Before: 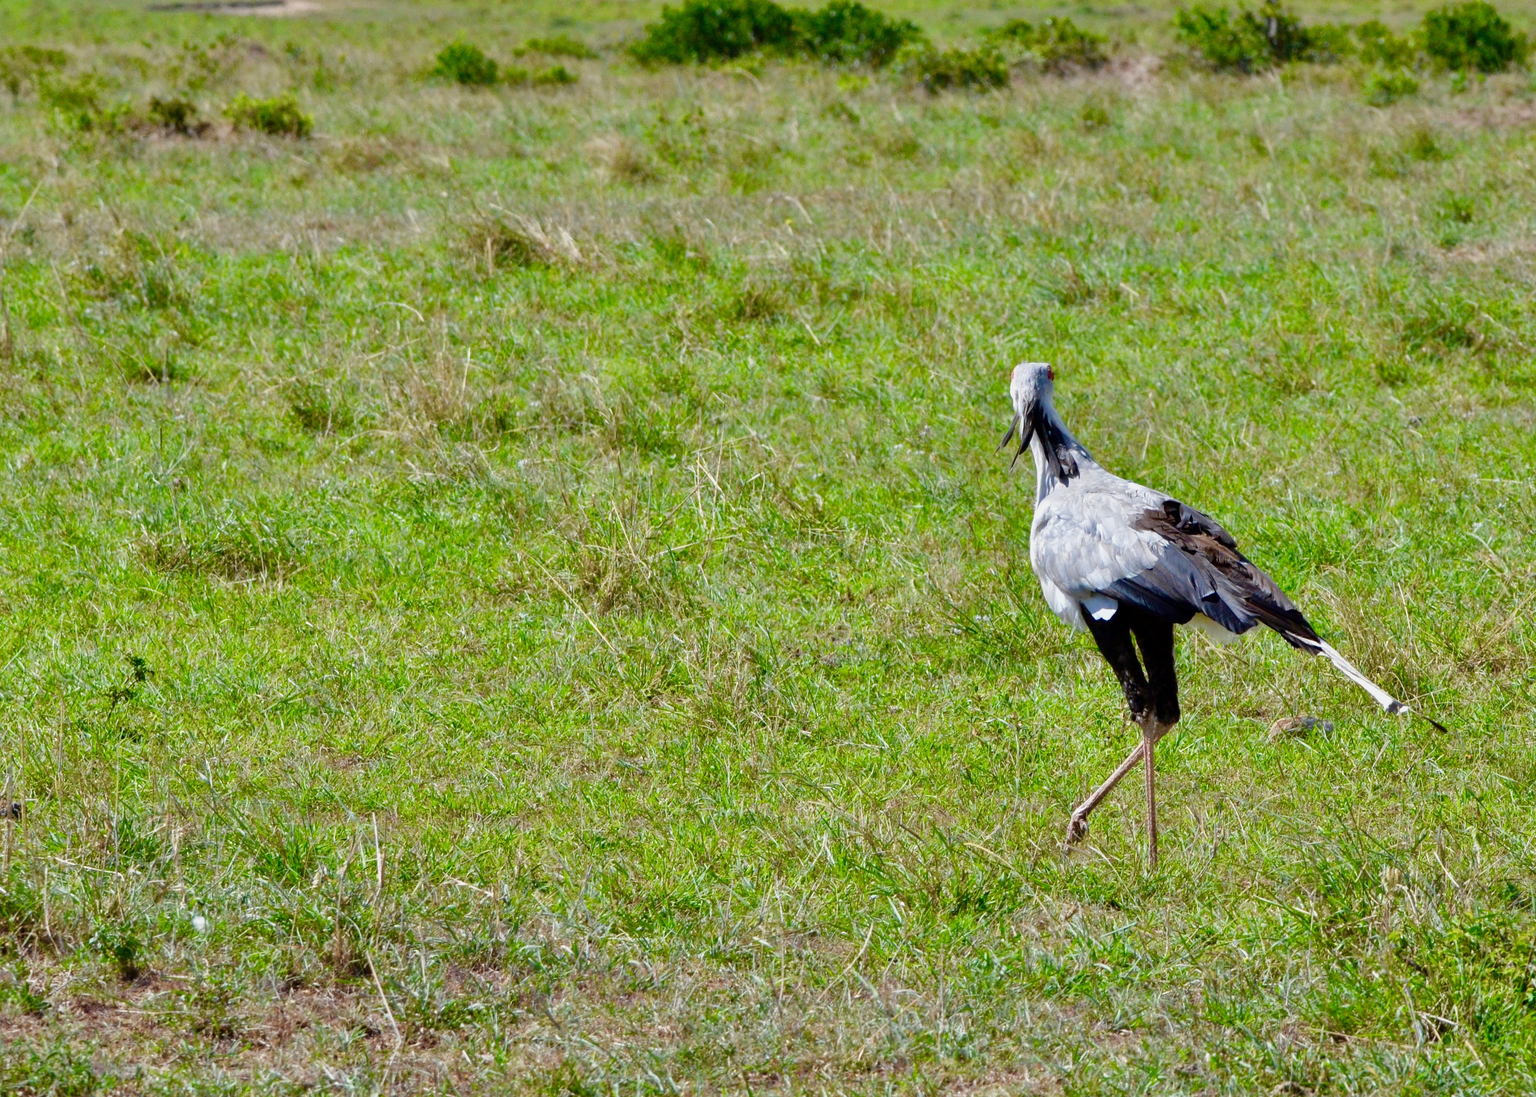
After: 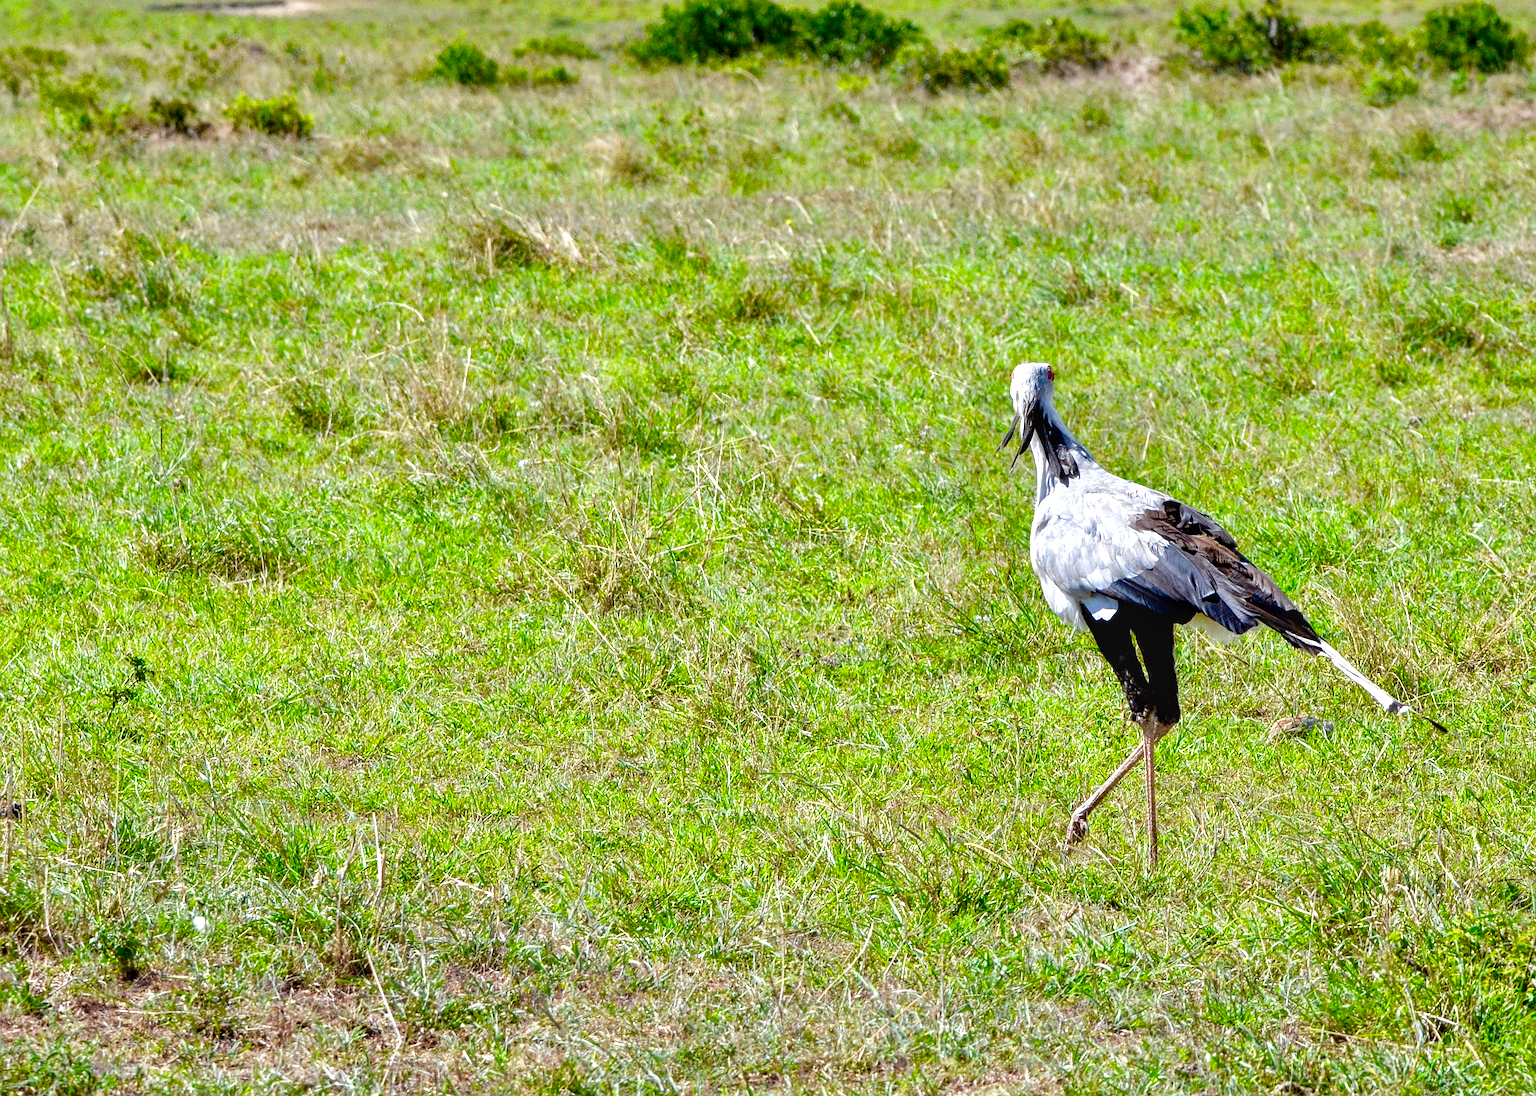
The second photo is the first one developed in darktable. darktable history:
color balance rgb: perceptual saturation grading › global saturation 0.337%
exposure: exposure 0.513 EV, compensate exposure bias true, compensate highlight preservation false
local contrast: on, module defaults
sharpen: on, module defaults
